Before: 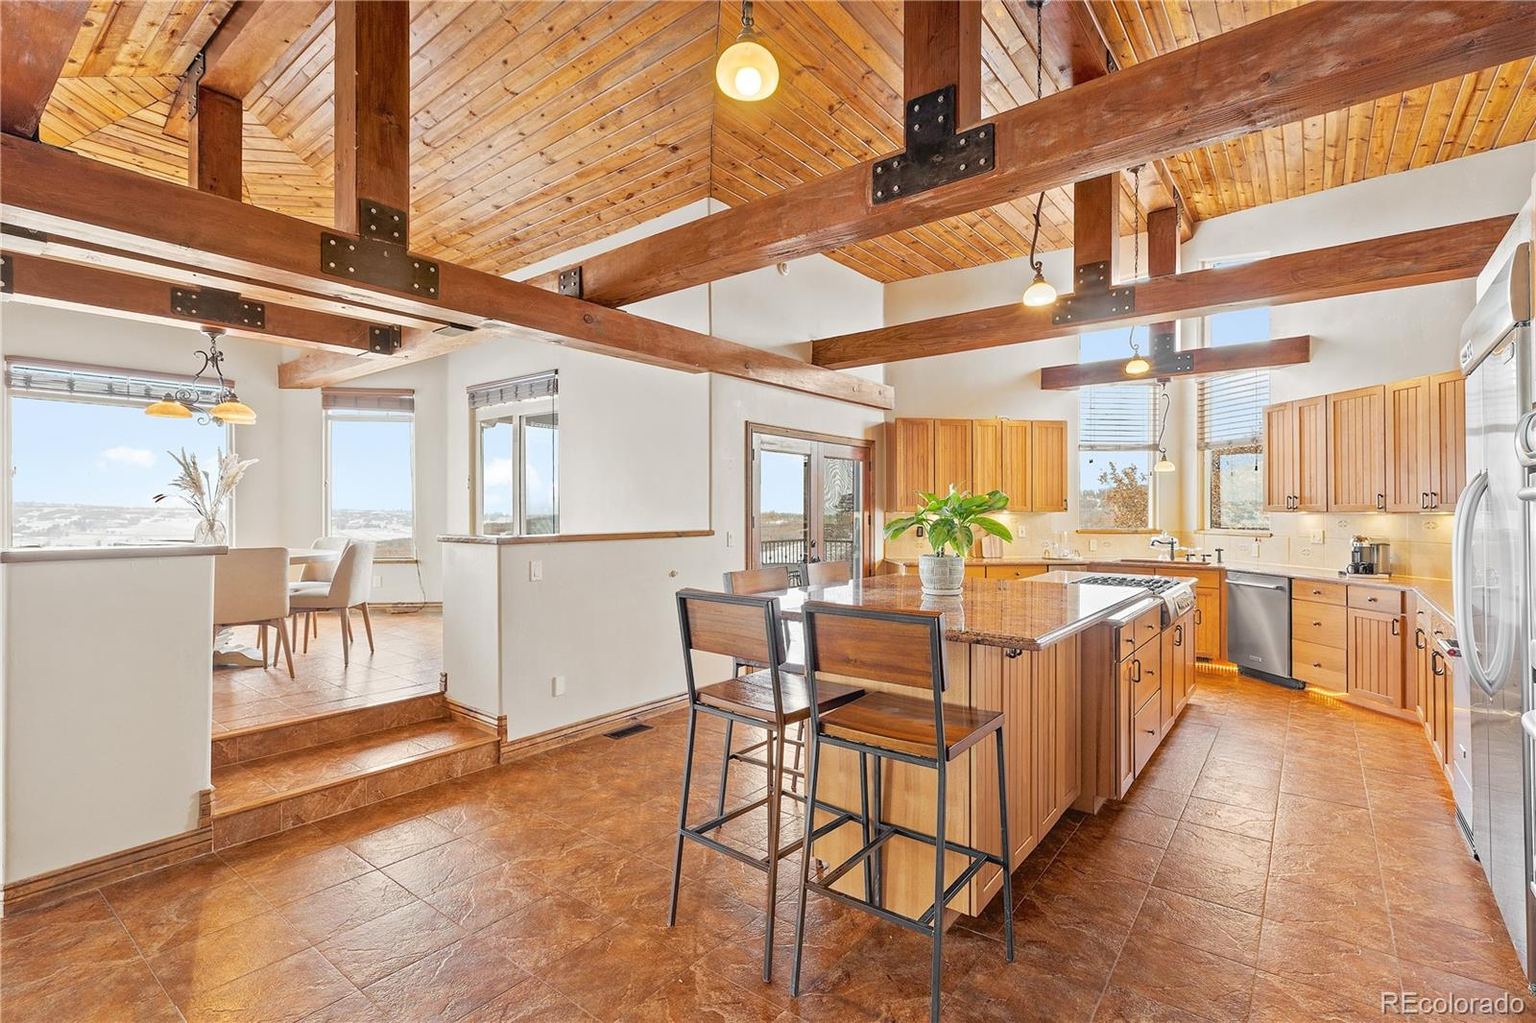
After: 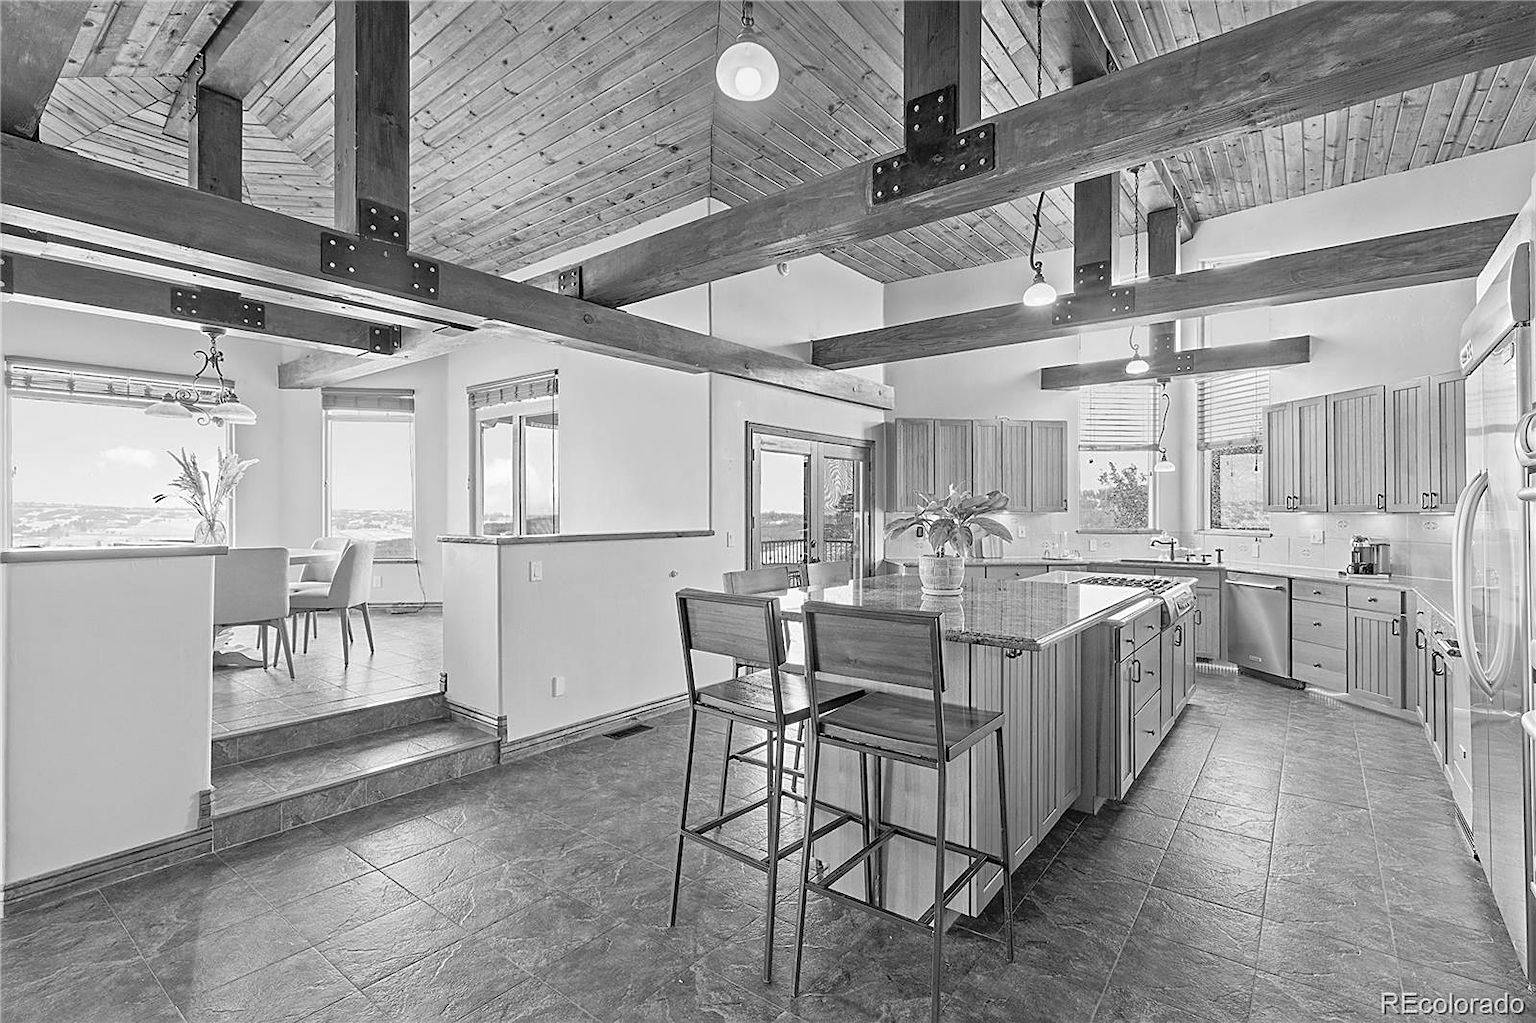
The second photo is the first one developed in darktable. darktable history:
color correction: highlights a* 19.59, highlights b* 27.49, shadows a* 3.46, shadows b* -17.28, saturation 0.73
sharpen: on, module defaults
monochrome: size 1
